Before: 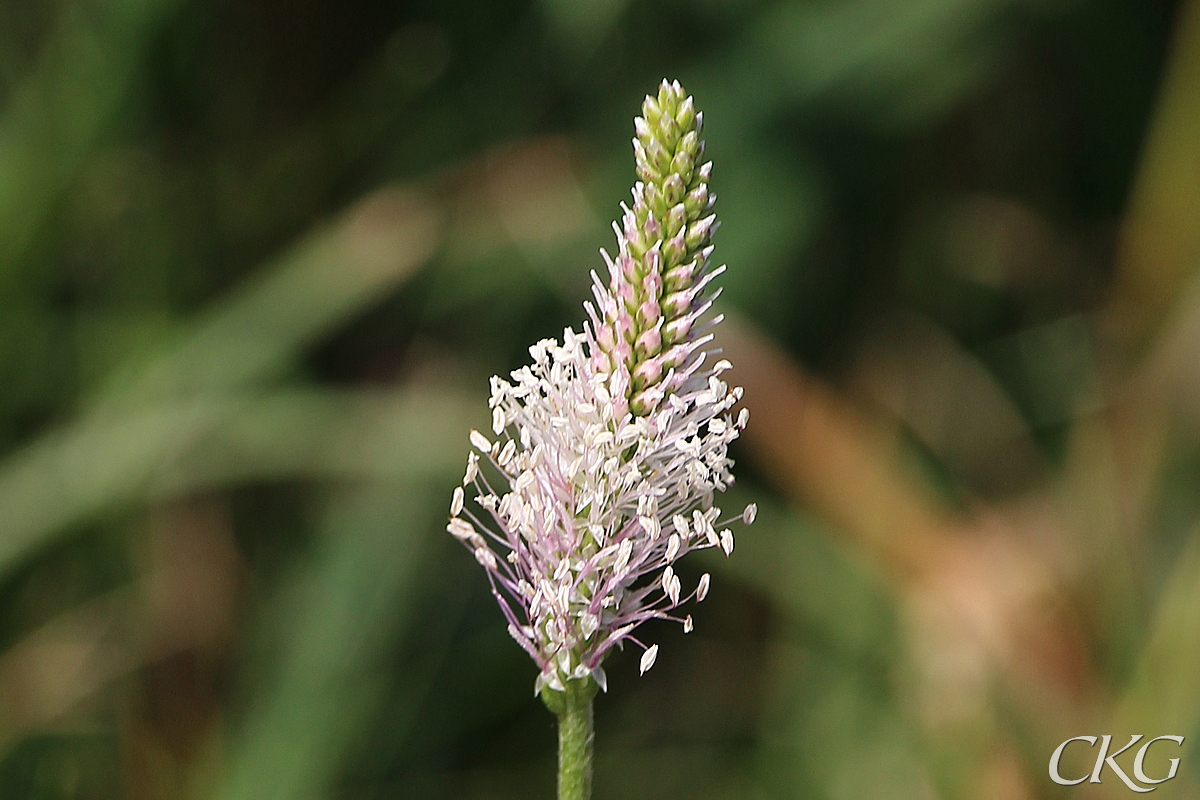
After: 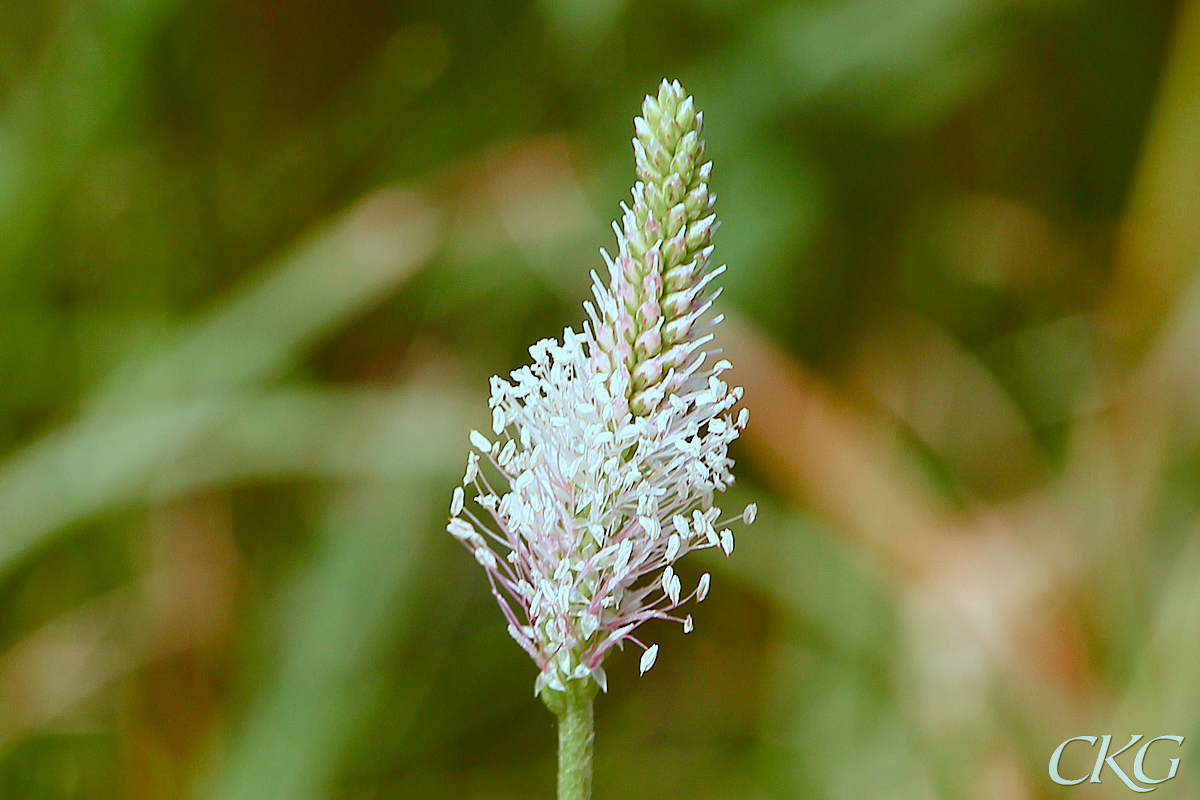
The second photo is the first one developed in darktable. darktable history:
color correction: highlights a* -14.62, highlights b* -16.22, shadows a* 10.12, shadows b* 29.4
exposure: exposure 0.999 EV, compensate highlight preservation false
color balance rgb: shadows lift › chroma 1%, shadows lift › hue 113°, highlights gain › chroma 0.2%, highlights gain › hue 333°, perceptual saturation grading › global saturation 20%, perceptual saturation grading › highlights -50%, perceptual saturation grading › shadows 25%, contrast -30%
